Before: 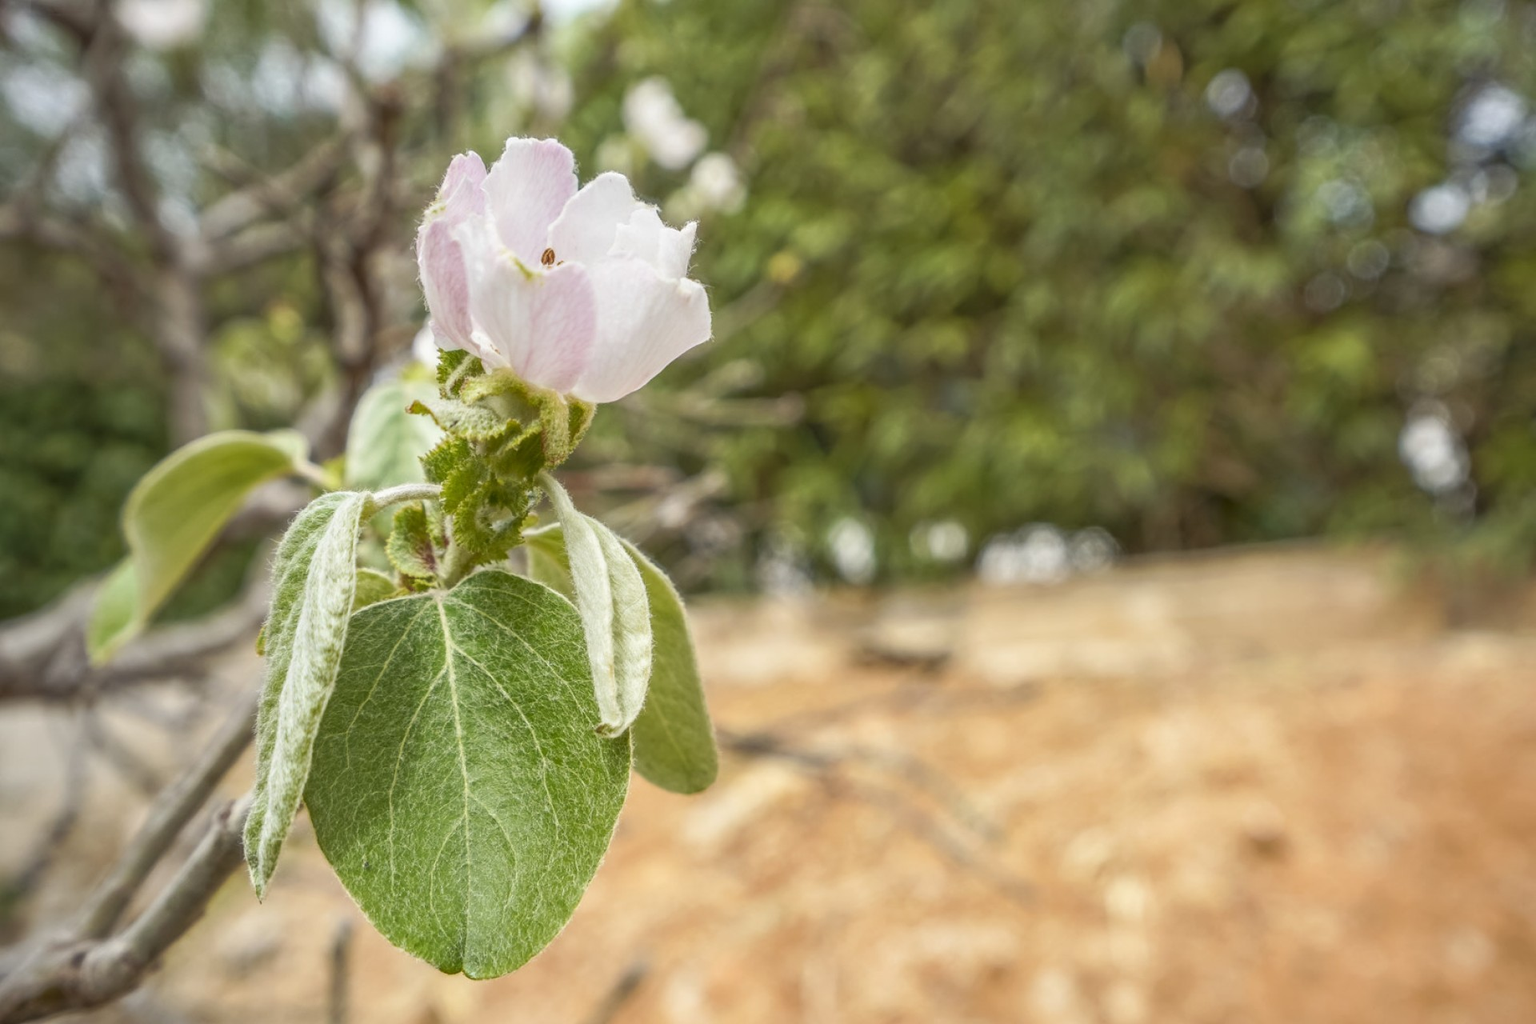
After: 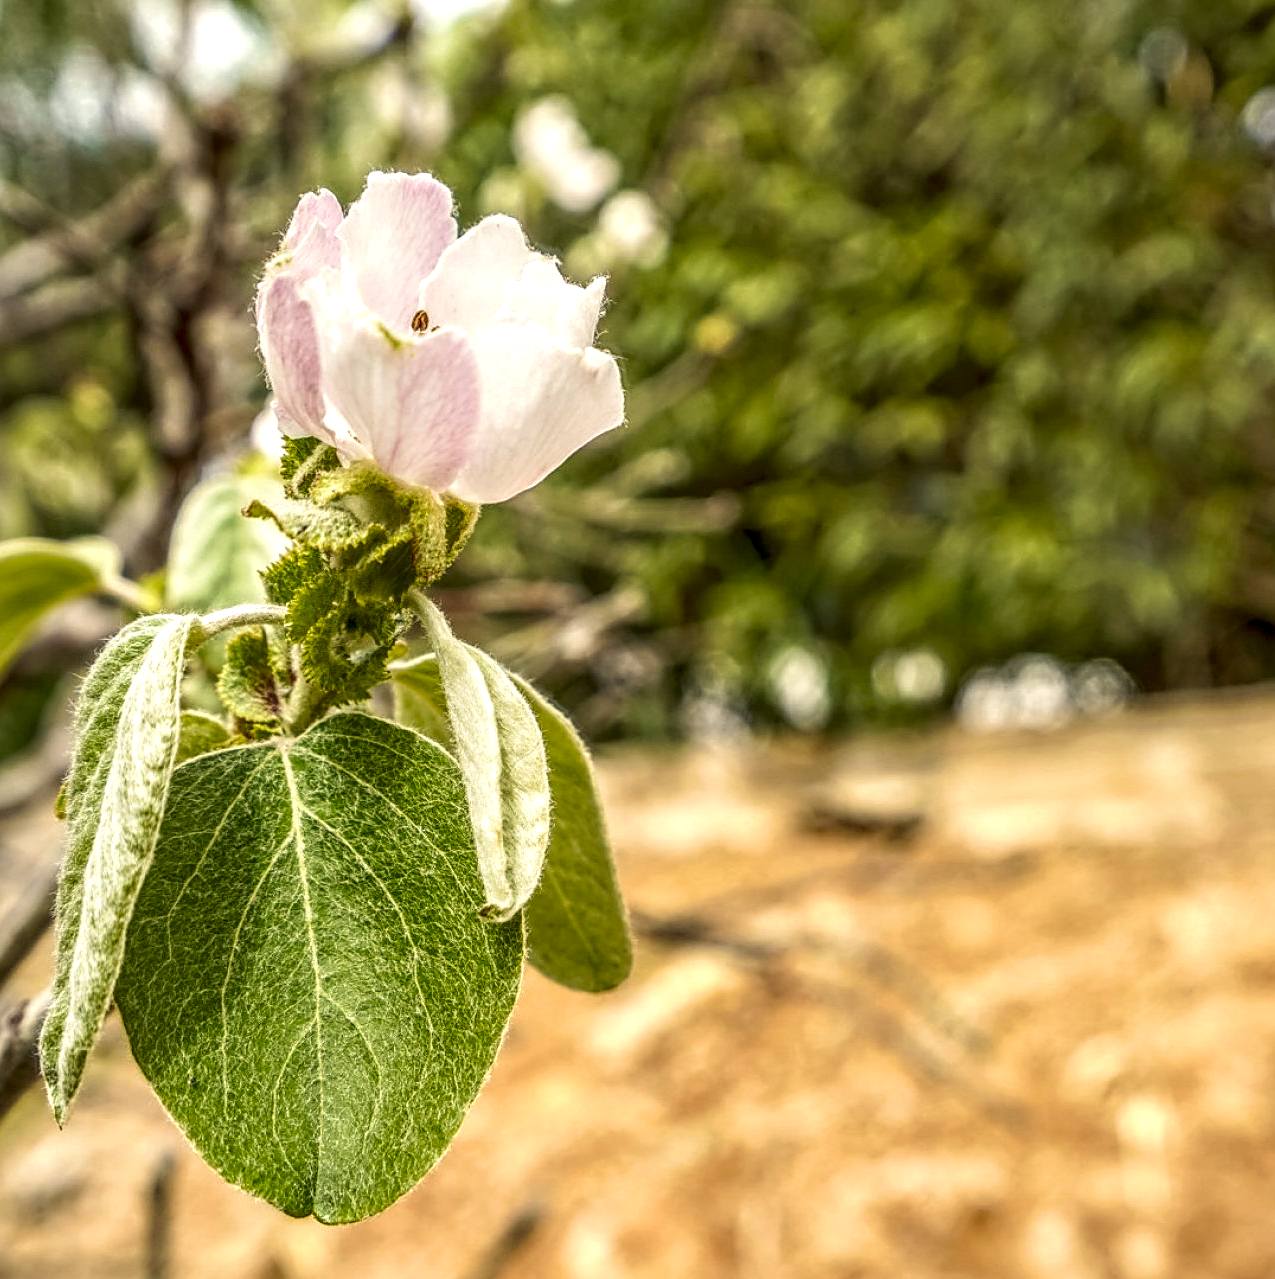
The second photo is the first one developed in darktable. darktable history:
sharpen: radius 1.966
velvia: on, module defaults
color balance rgb: highlights gain › chroma 3.06%, highlights gain › hue 75.5°, global offset › luminance -0.475%, linear chroma grading › global chroma 15.064%, perceptual saturation grading › global saturation 13.405%, global vibrance -24.839%
local contrast: highlights 7%, shadows 37%, detail 184%, midtone range 0.466
crop and rotate: left 13.846%, right 19.708%
